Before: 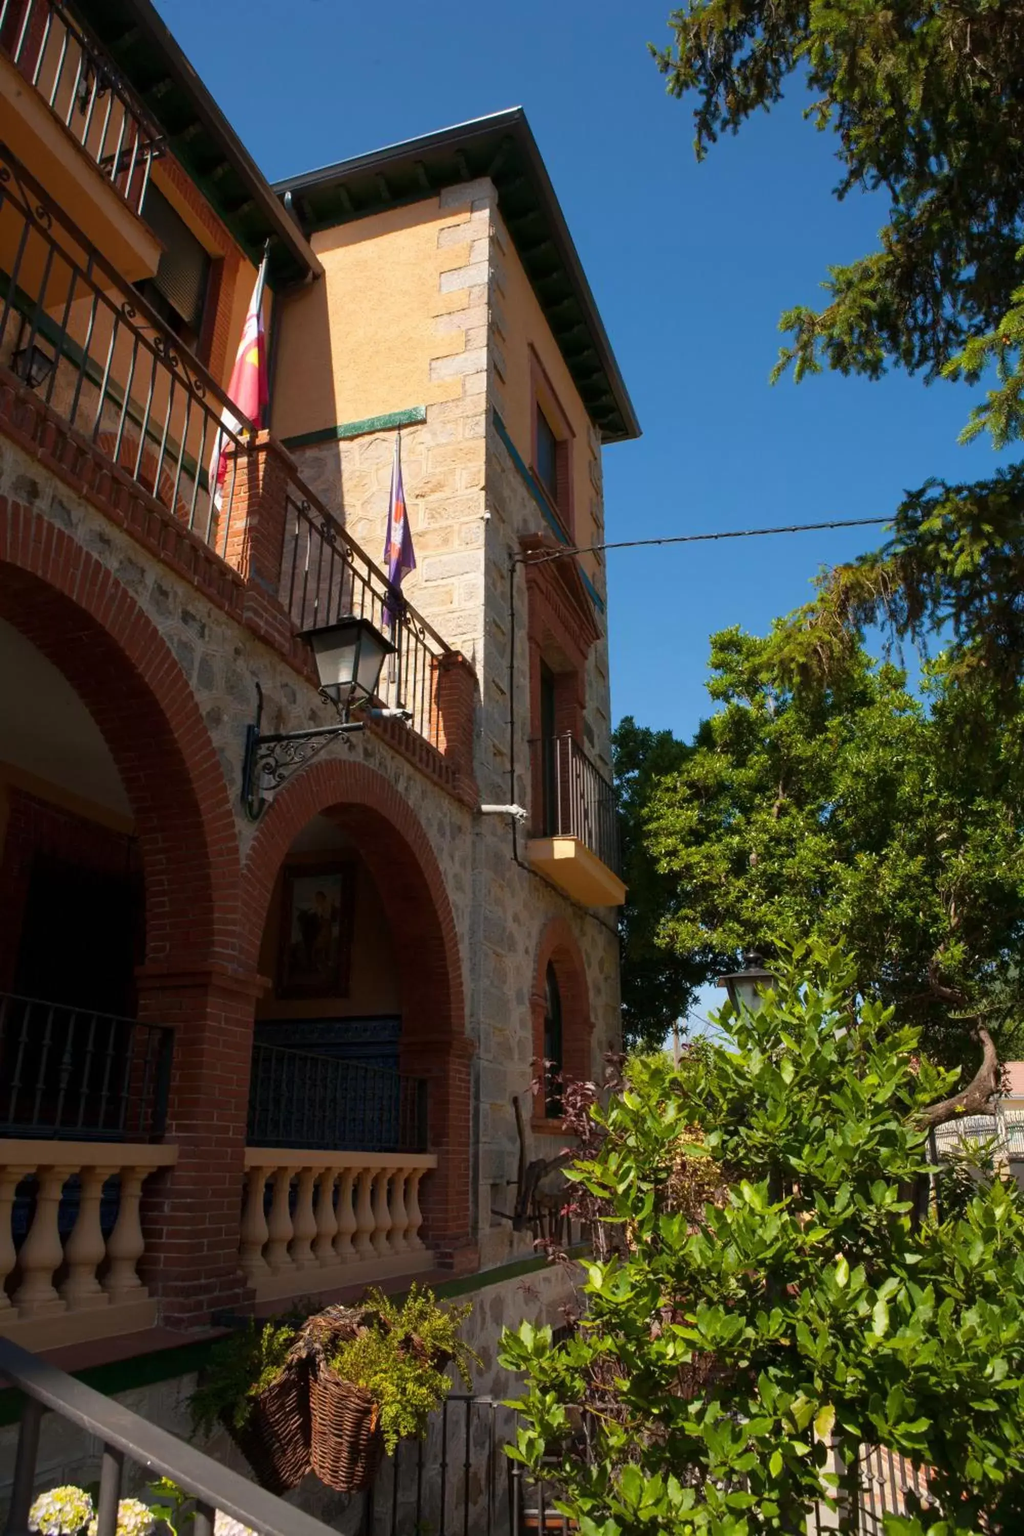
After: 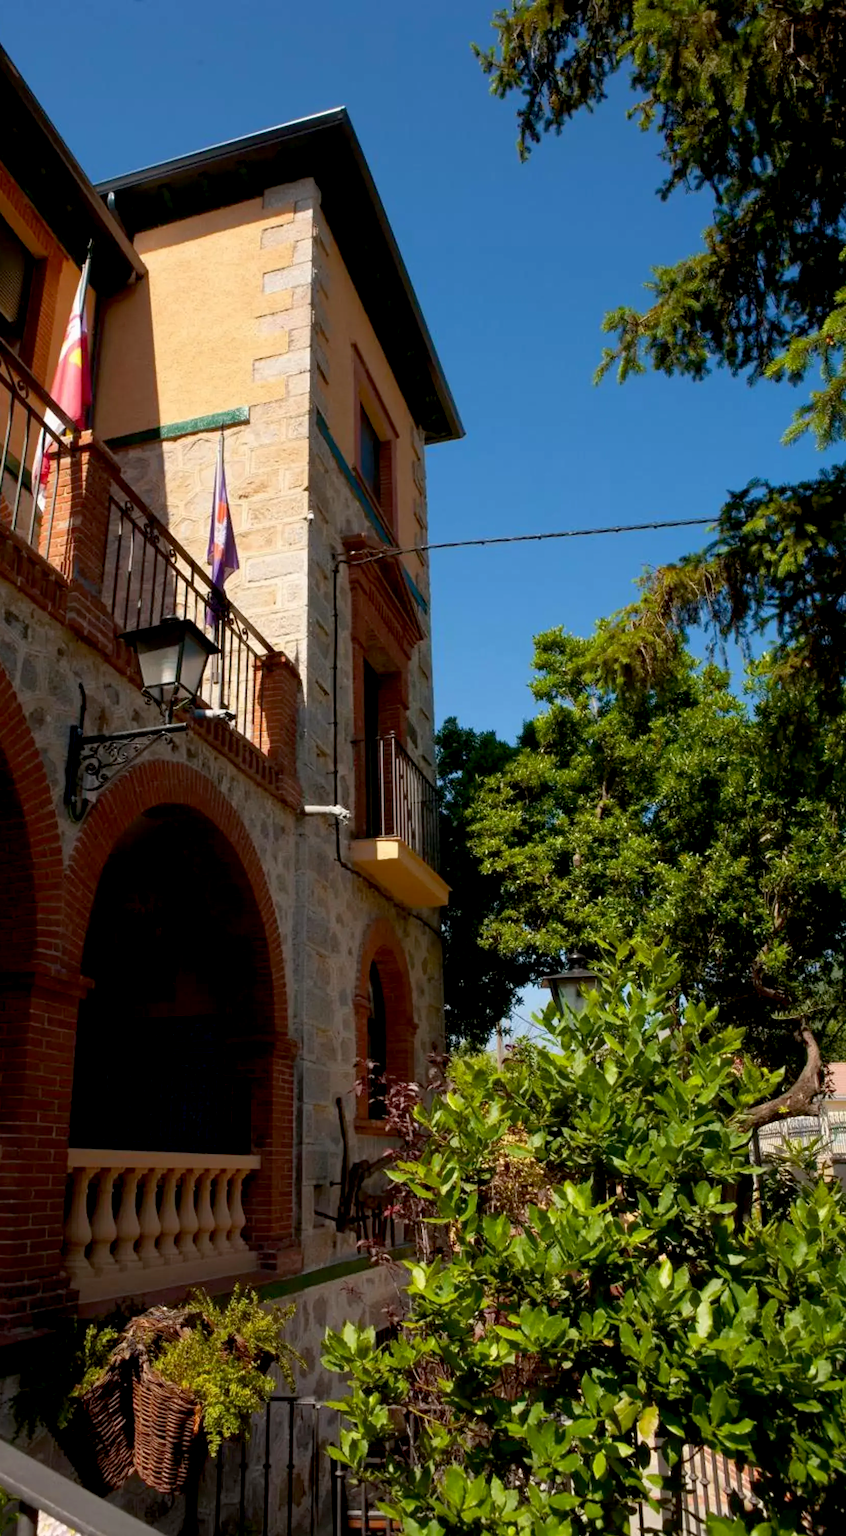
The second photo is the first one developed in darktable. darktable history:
crop: left 17.304%, bottom 0.048%
exposure: black level correction 0.01, exposure 0.017 EV, compensate highlight preservation false
